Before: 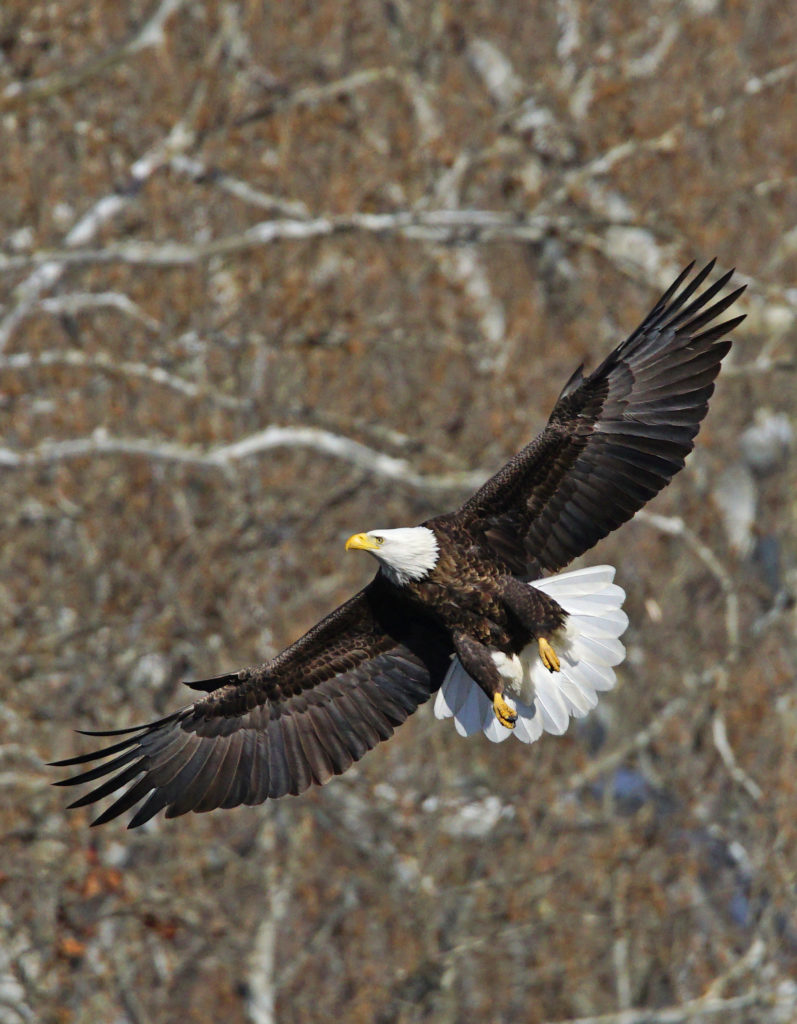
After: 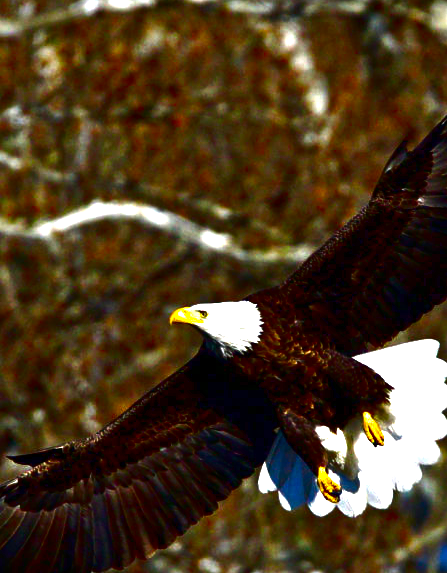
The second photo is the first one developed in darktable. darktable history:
exposure: exposure 1.143 EV, compensate highlight preservation false
contrast brightness saturation: brightness -0.994, saturation 0.997
crop and rotate: left 22.111%, top 22.09%, right 21.698%, bottom 21.936%
